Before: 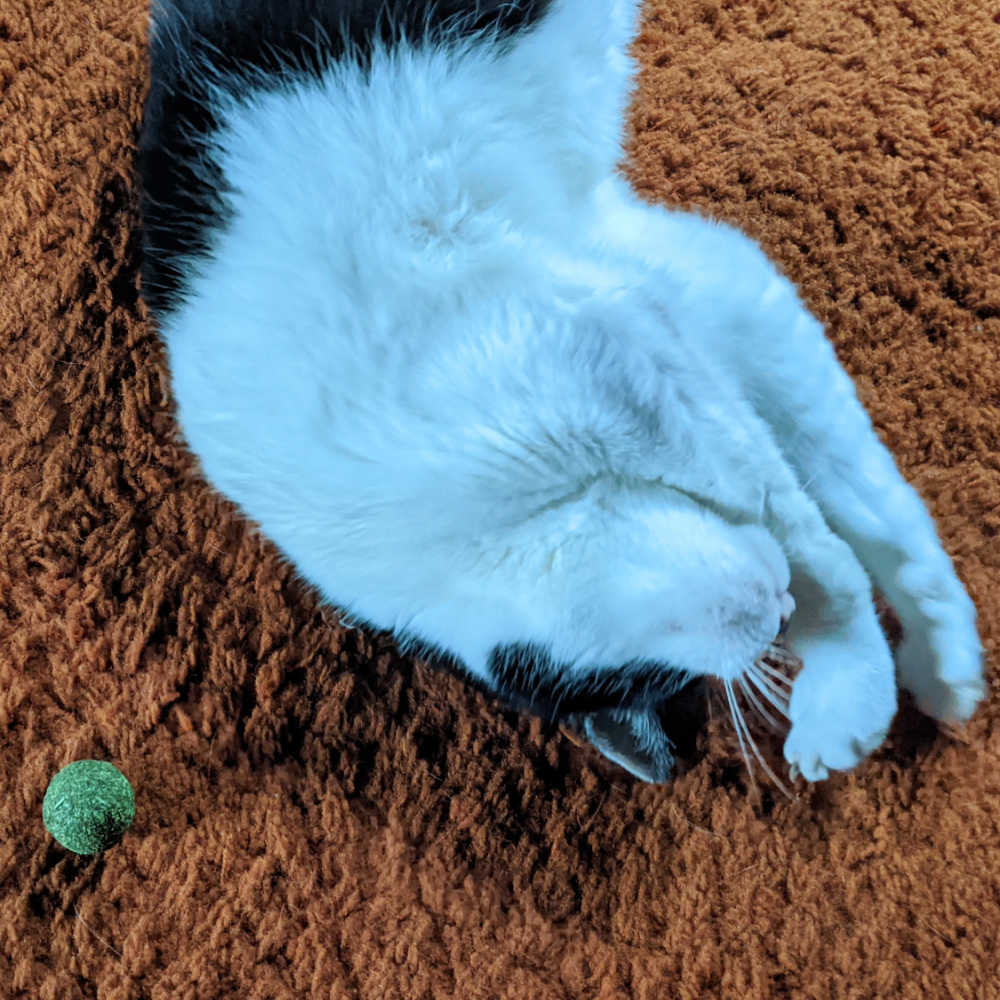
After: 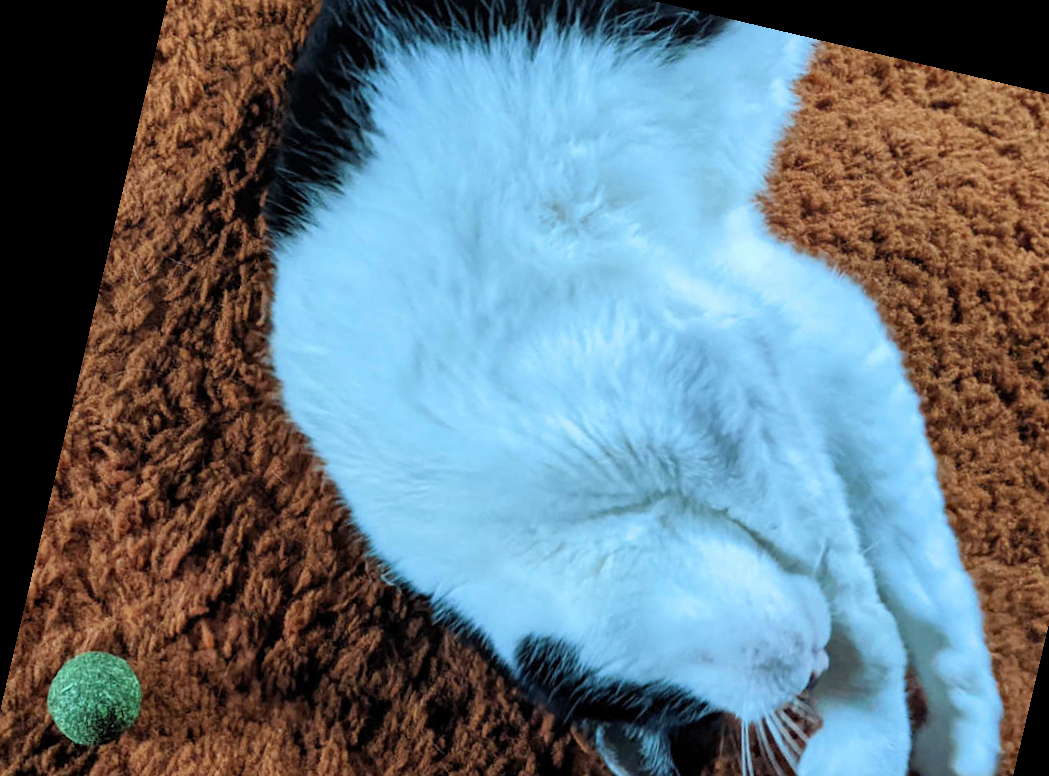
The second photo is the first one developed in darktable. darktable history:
tone curve: curves: ch0 [(0, 0) (0.003, 0.003) (0.011, 0.011) (0.025, 0.025) (0.044, 0.045) (0.069, 0.07) (0.1, 0.1) (0.136, 0.137) (0.177, 0.179) (0.224, 0.226) (0.277, 0.279) (0.335, 0.338) (0.399, 0.402) (0.468, 0.472) (0.543, 0.547) (0.623, 0.628) (0.709, 0.715) (0.801, 0.807) (0.898, 0.902) (1, 1)], preserve colors none
crop: left 3.015%, top 8.969%, right 9.647%, bottom 26.457%
rotate and perspective: rotation 13.27°, automatic cropping off
